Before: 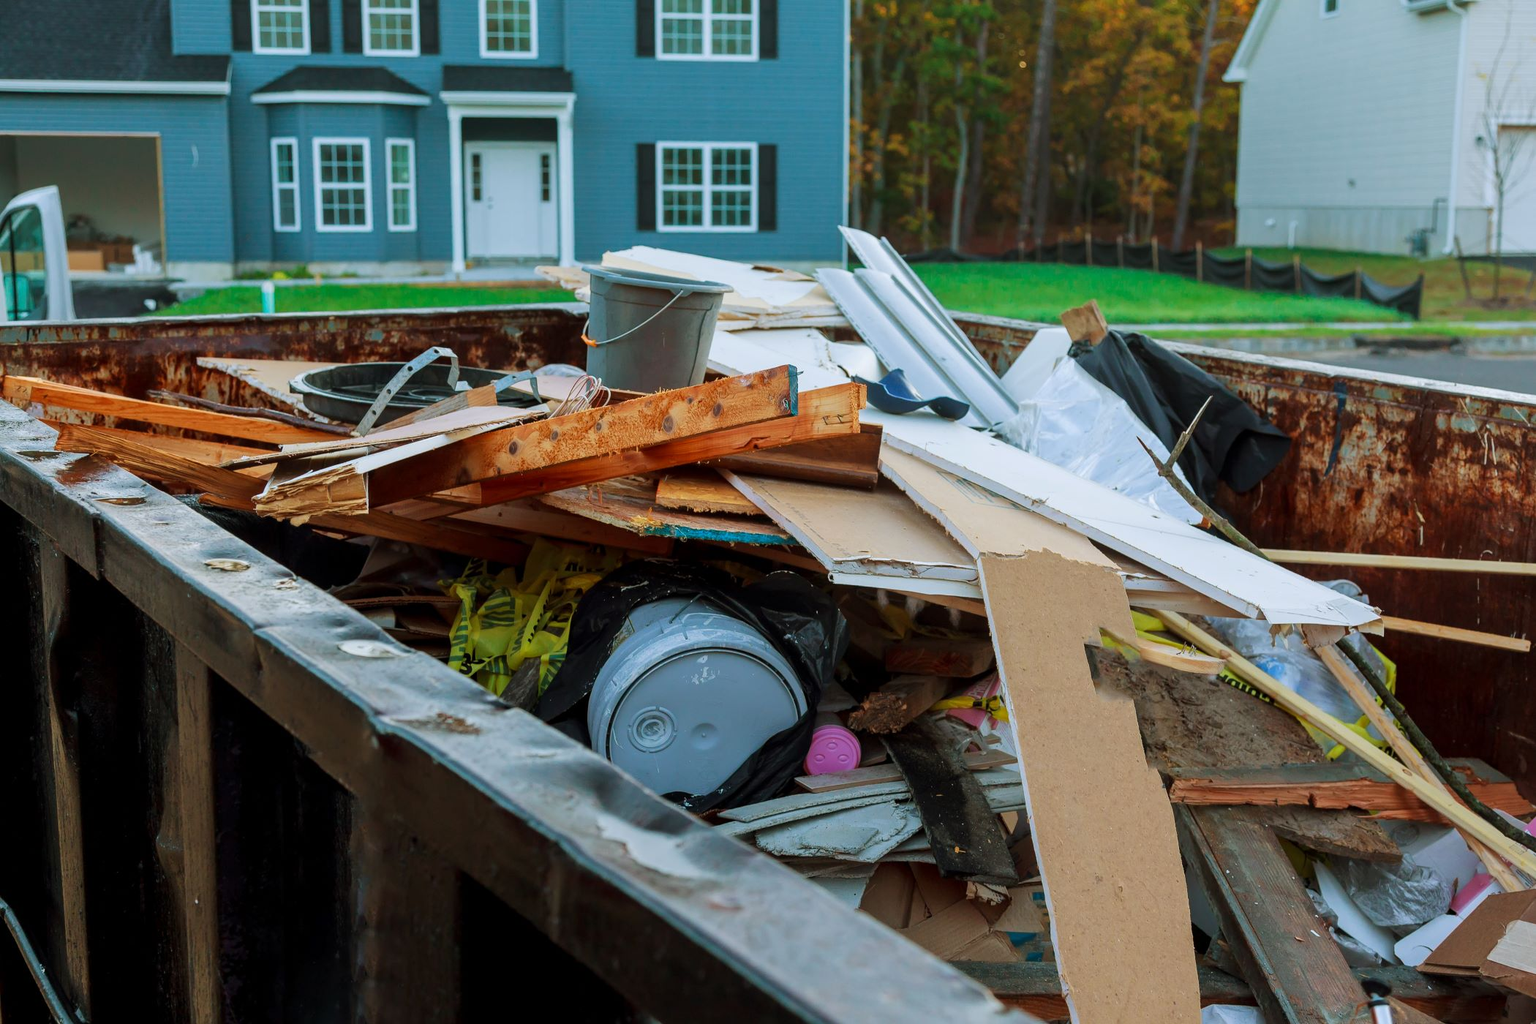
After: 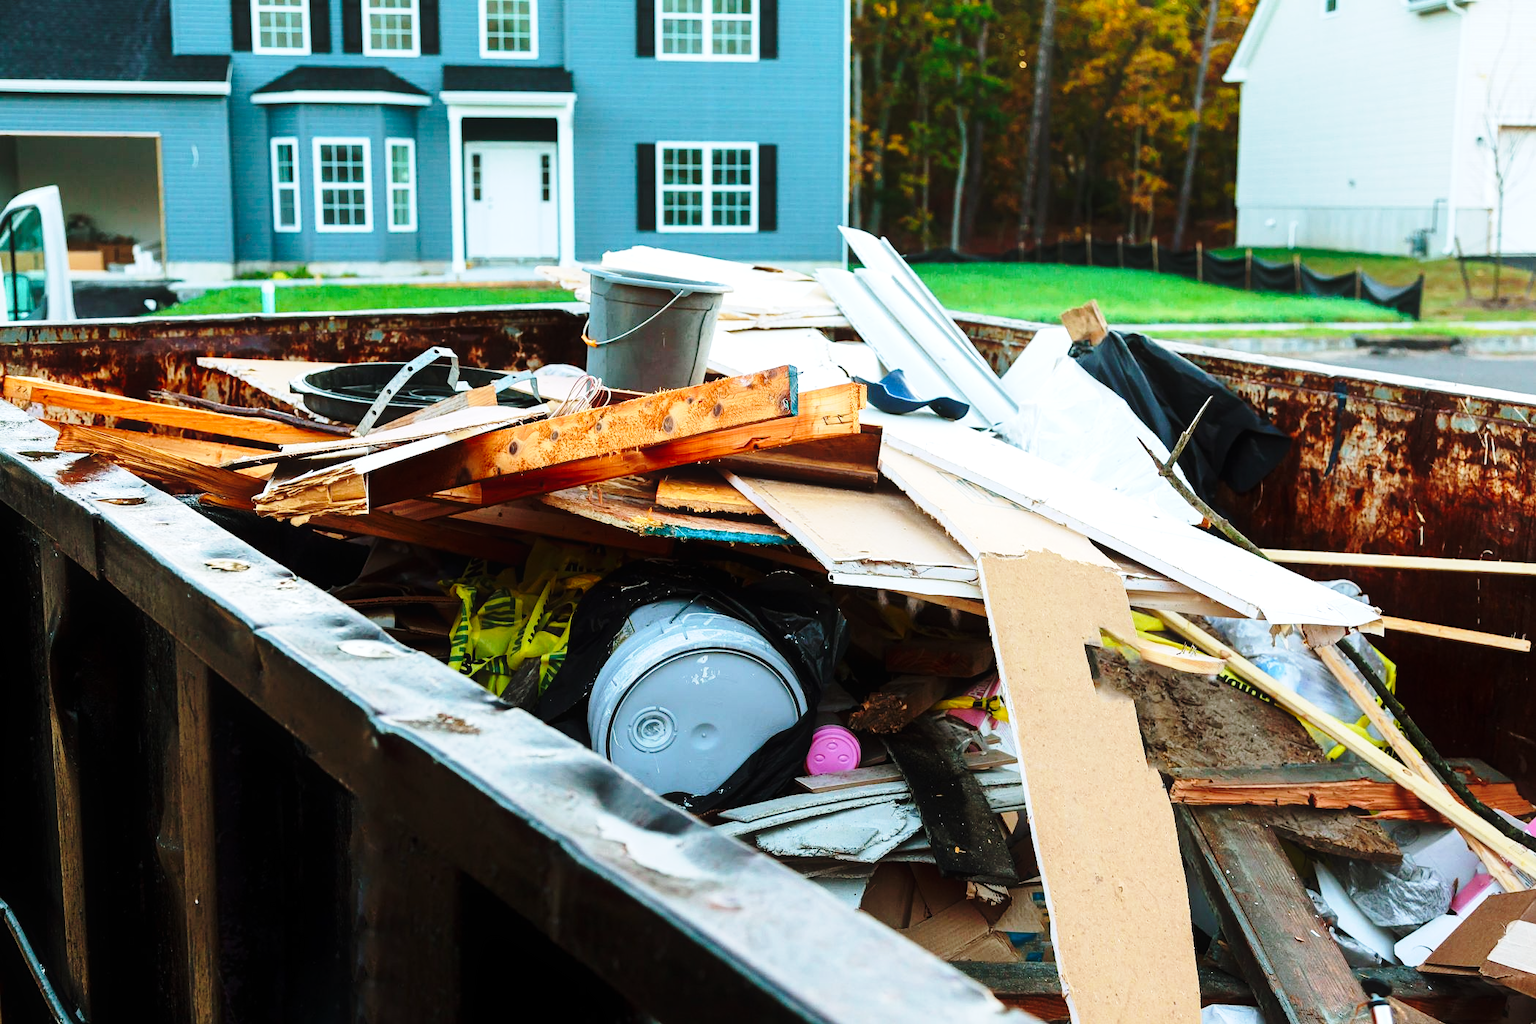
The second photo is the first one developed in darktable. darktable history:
base curve: curves: ch0 [(0, 0) (0.028, 0.03) (0.121, 0.232) (0.46, 0.748) (0.859, 0.968) (1, 1)], preserve colors none
contrast equalizer: y [[0.5, 0.488, 0.462, 0.461, 0.491, 0.5], [0.5 ×6], [0.5 ×6], [0 ×6], [0 ×6]]
tone equalizer: -8 EV -0.75 EV, -7 EV -0.7 EV, -6 EV -0.6 EV, -5 EV -0.4 EV, -3 EV 0.4 EV, -2 EV 0.6 EV, -1 EV 0.7 EV, +0 EV 0.75 EV, edges refinement/feathering 500, mask exposure compensation -1.57 EV, preserve details no
